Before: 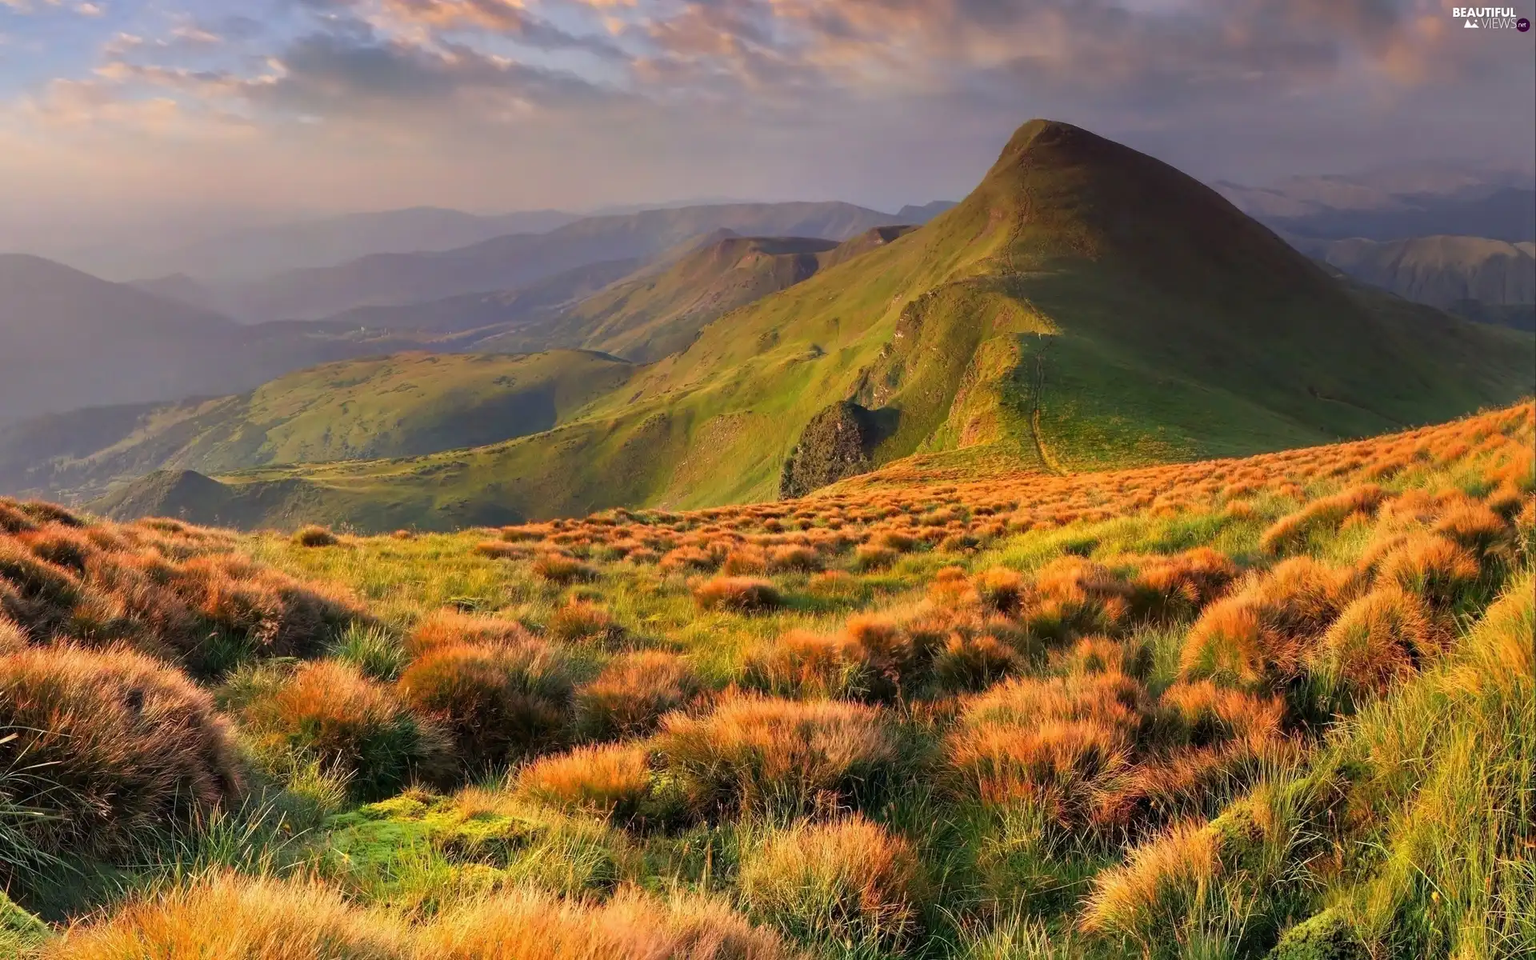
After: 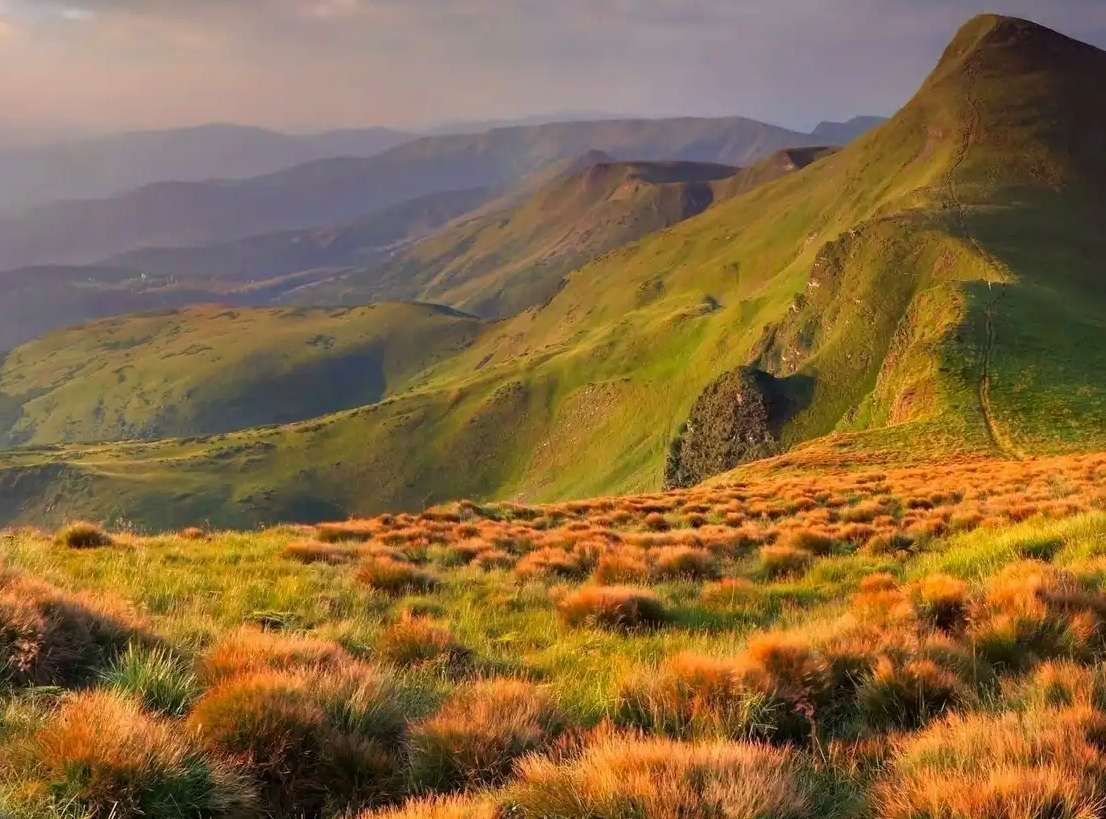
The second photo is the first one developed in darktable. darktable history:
haze removal: compatibility mode true, adaptive false
crop: left 16.184%, top 11.303%, right 26.176%, bottom 20.425%
